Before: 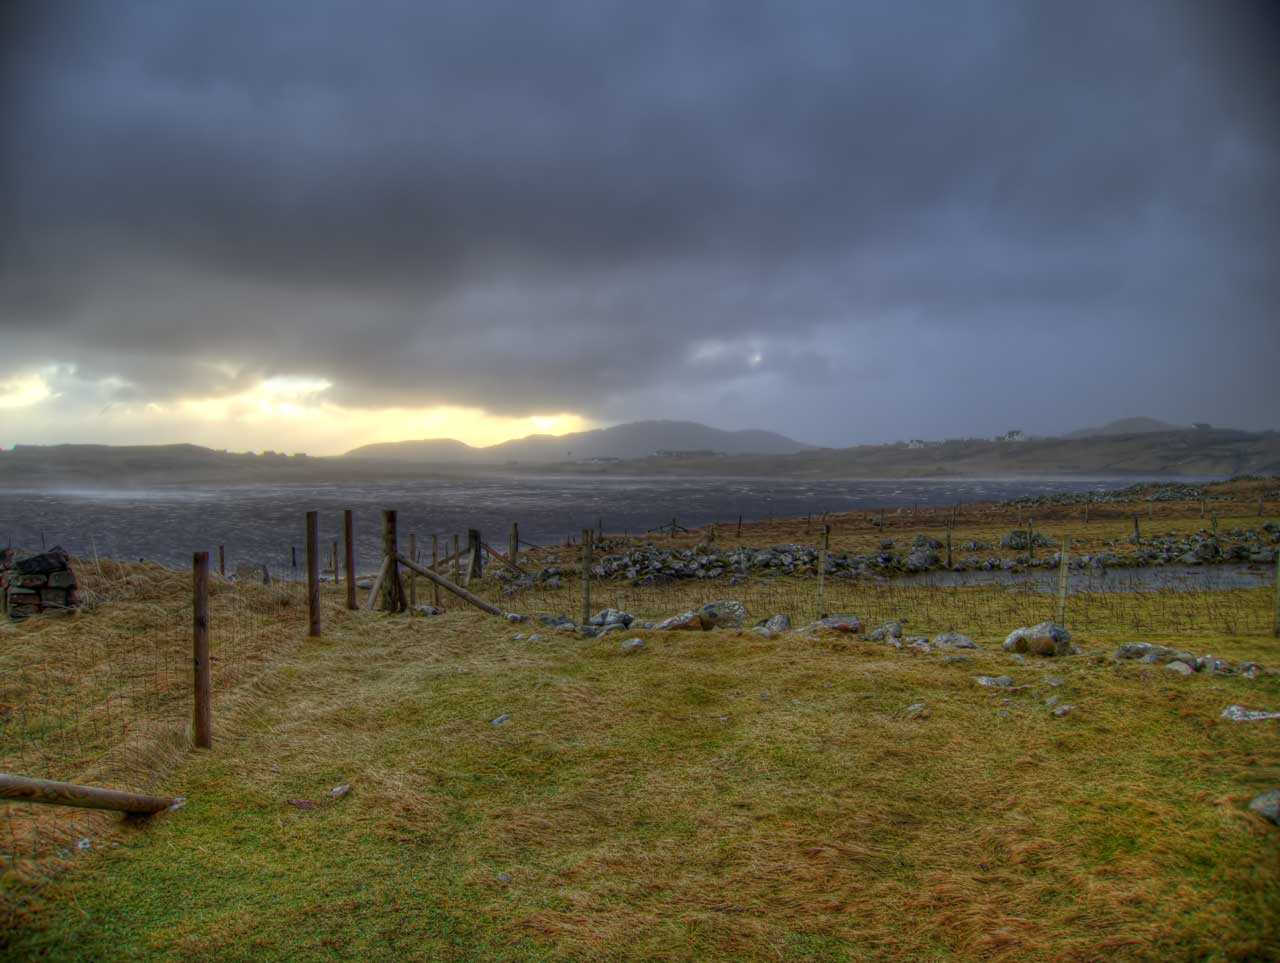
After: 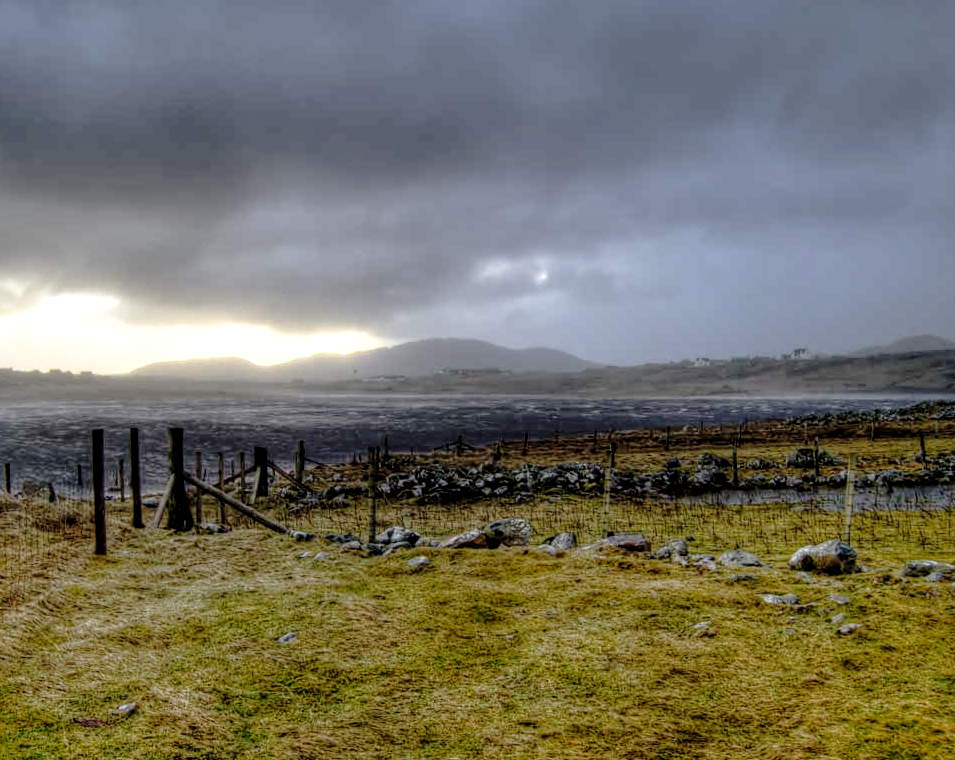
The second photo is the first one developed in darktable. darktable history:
crop: left 16.72%, top 8.552%, right 8.627%, bottom 12.436%
tone curve: curves: ch0 [(0, 0.026) (0.175, 0.178) (0.463, 0.502) (0.796, 0.764) (1, 0.961)]; ch1 [(0, 0) (0.437, 0.398) (0.469, 0.472) (0.505, 0.504) (0.553, 0.552) (1, 1)]; ch2 [(0, 0) (0.505, 0.495) (0.579, 0.579) (1, 1)], preserve colors none
base curve: curves: ch0 [(0, 0) (0.032, 0.037) (0.105, 0.228) (0.435, 0.76) (0.856, 0.983) (1, 1)], preserve colors none
shadows and highlights: shadows 6.38, soften with gaussian
local contrast: on, module defaults
levels: levels [0.101, 0.578, 0.953]
tone equalizer: on, module defaults
